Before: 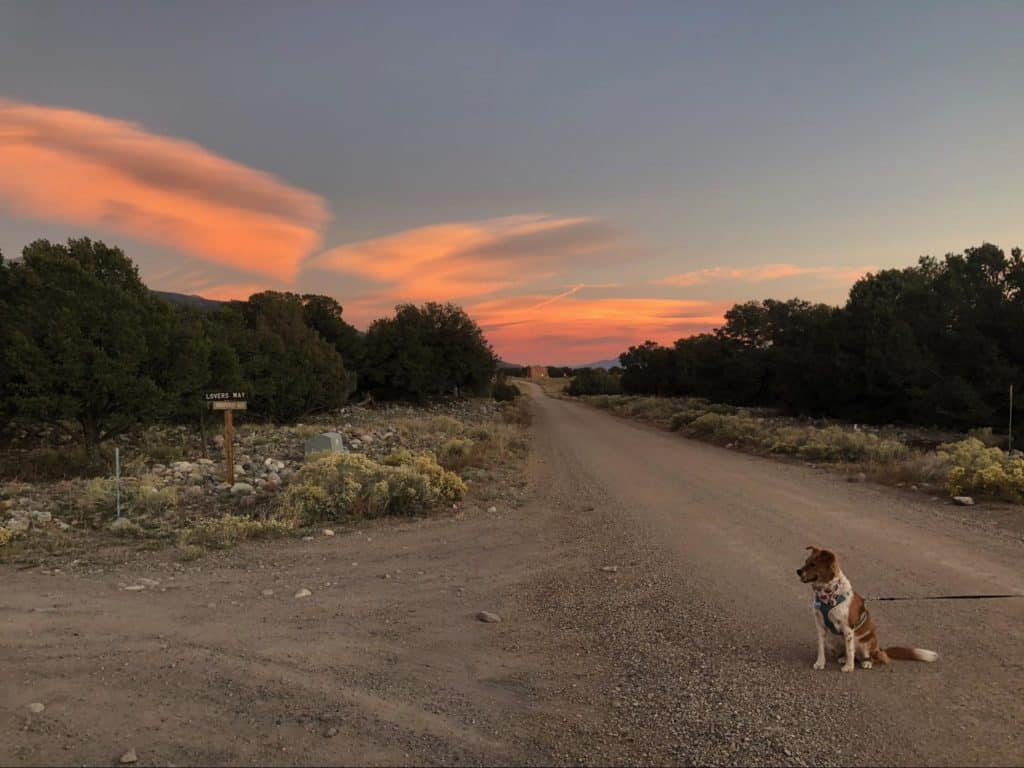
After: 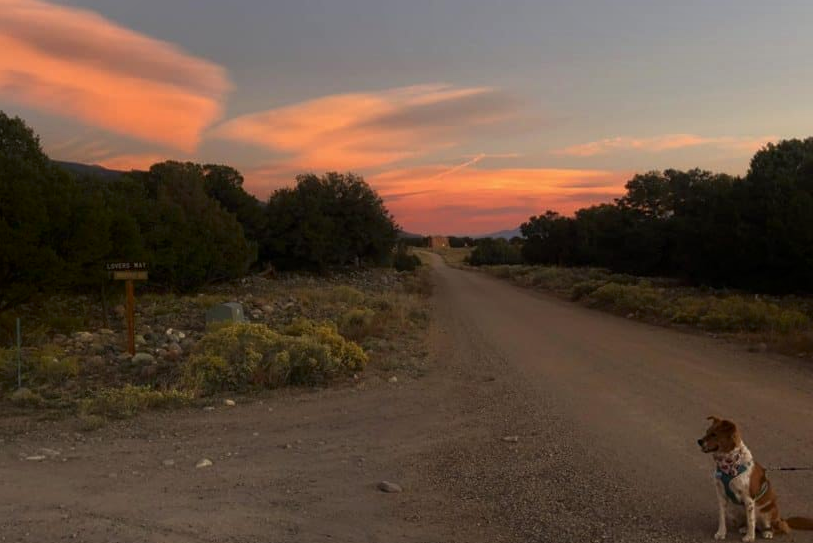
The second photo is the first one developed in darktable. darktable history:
shadows and highlights: shadows -90, highlights 90, soften with gaussian
crop: left 9.712%, top 16.928%, right 10.845%, bottom 12.332%
